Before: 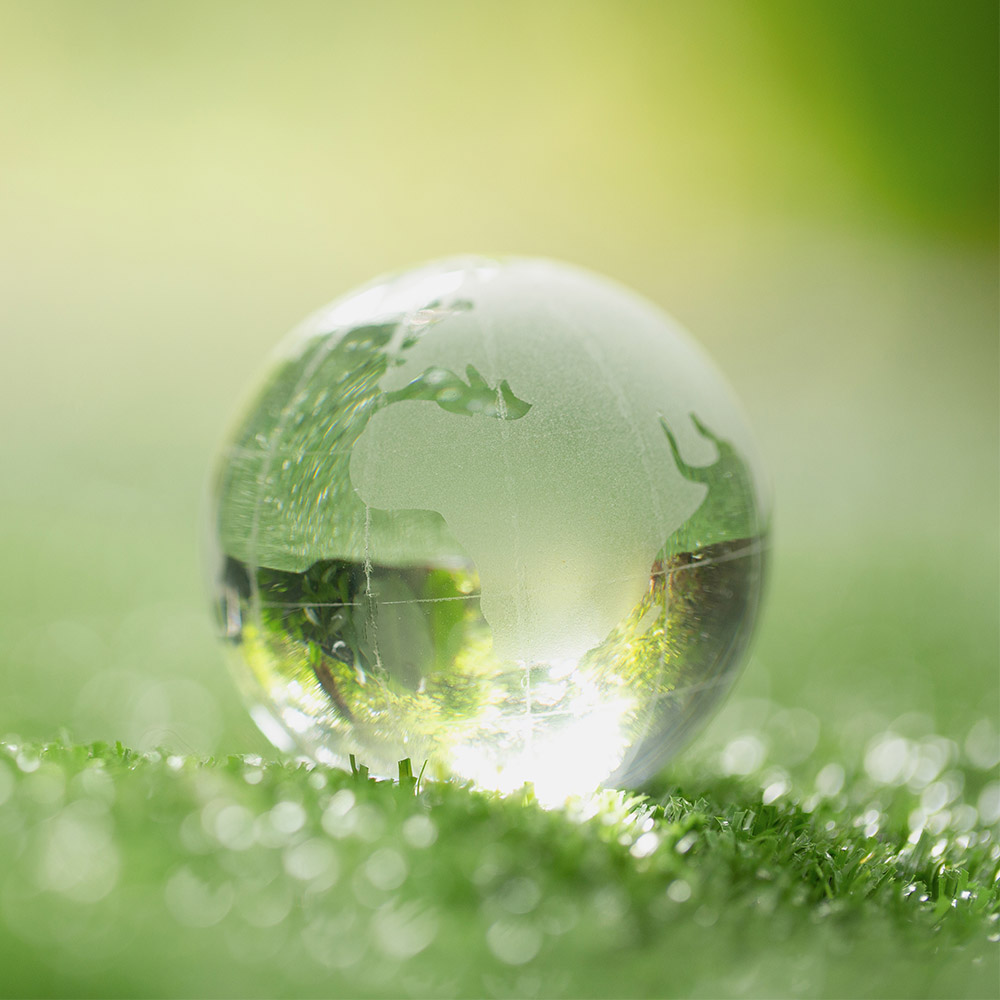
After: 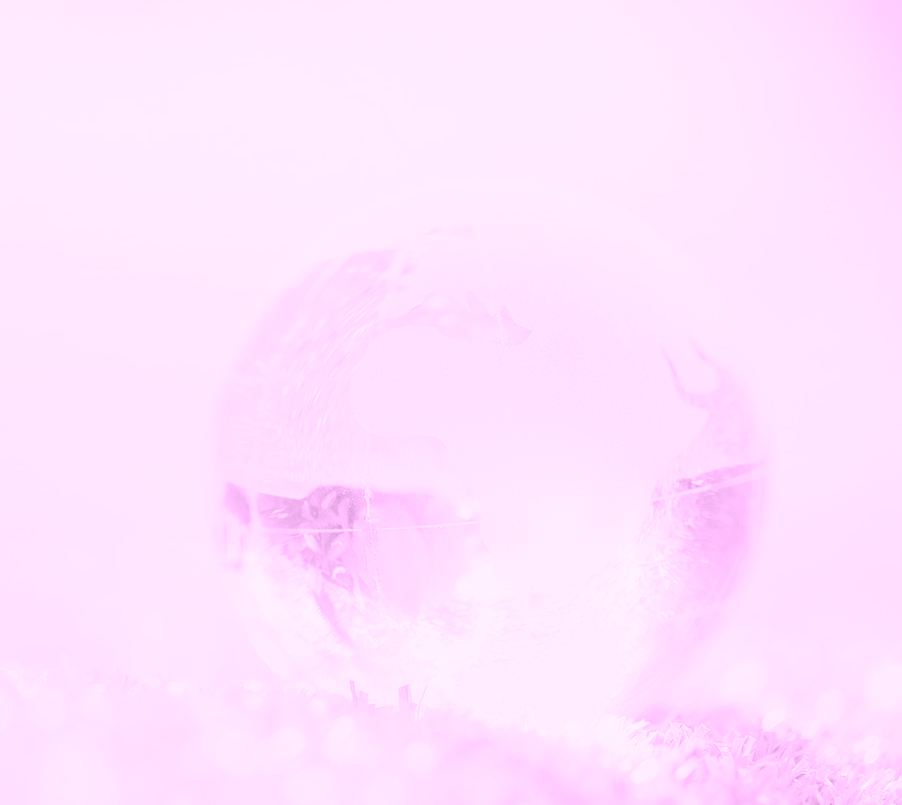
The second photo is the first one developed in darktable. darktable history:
crop: top 7.49%, right 9.717%, bottom 11.943%
color zones: curves: ch0 [(0, 0.613) (0.01, 0.613) (0.245, 0.448) (0.498, 0.529) (0.642, 0.665) (0.879, 0.777) (0.99, 0.613)]; ch1 [(0, 0) (0.143, 0) (0.286, 0) (0.429, 0) (0.571, 0) (0.714, 0) (0.857, 0)], mix -138.01%
local contrast: detail 130%
tone curve: curves: ch0 [(0.003, 0.003) (0.104, 0.069) (0.236, 0.218) (0.401, 0.443) (0.495, 0.55) (0.625, 0.67) (0.819, 0.841) (0.96, 0.899)]; ch1 [(0, 0) (0.161, 0.092) (0.37, 0.302) (0.424, 0.402) (0.45, 0.466) (0.495, 0.506) (0.573, 0.571) (0.638, 0.641) (0.751, 0.741) (1, 1)]; ch2 [(0, 0) (0.352, 0.403) (0.466, 0.443) (0.524, 0.501) (0.56, 0.556) (1, 1)], color space Lab, independent channels, preserve colors none
tone equalizer: on, module defaults
exposure: black level correction 0, exposure 1.3 EV, compensate exposure bias true, compensate highlight preservation false
colorize: hue 331.2°, saturation 75%, source mix 30.28%, lightness 70.52%, version 1
